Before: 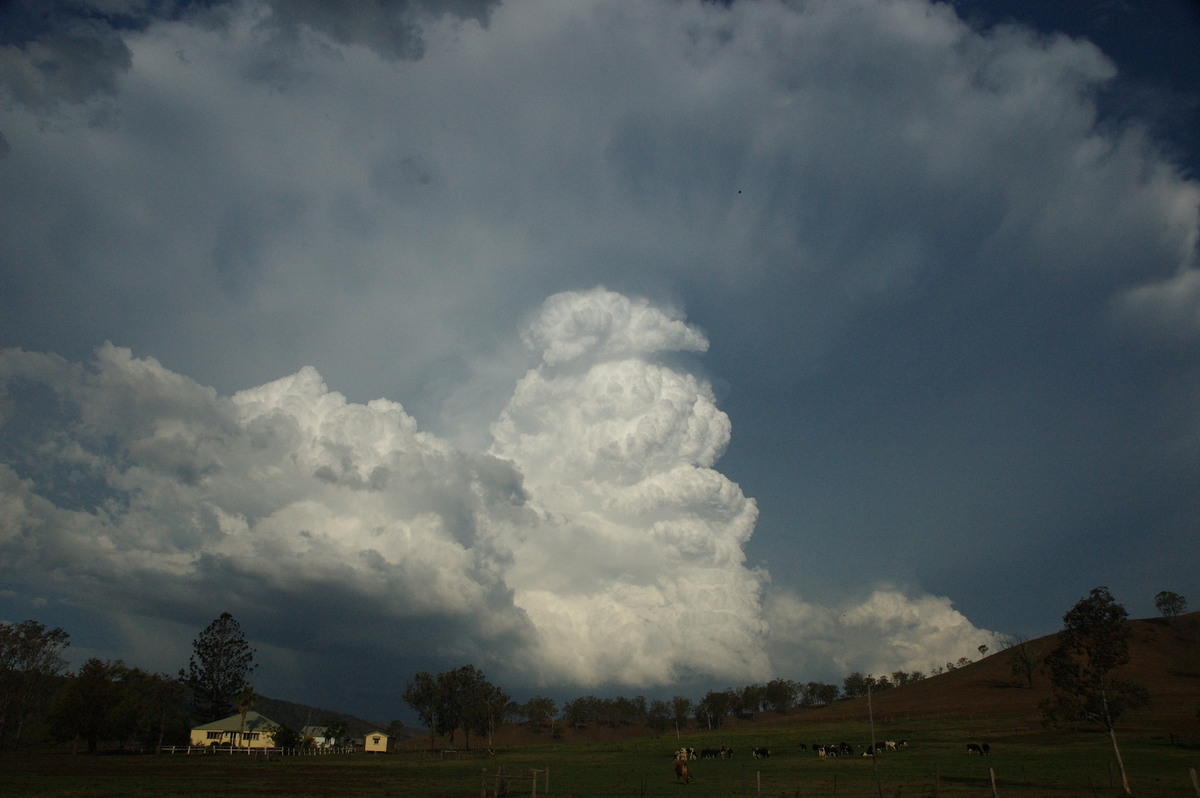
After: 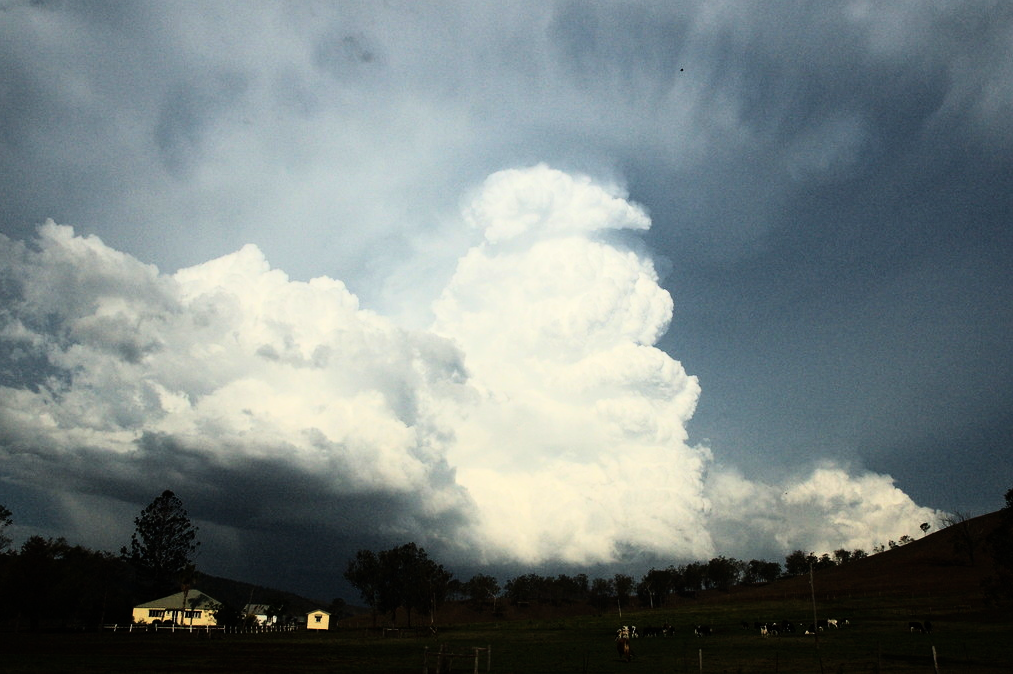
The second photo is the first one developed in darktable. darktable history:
crop and rotate: left 4.842%, top 15.51%, right 10.668%
rgb curve: curves: ch0 [(0, 0) (0.21, 0.15) (0.24, 0.21) (0.5, 0.75) (0.75, 0.96) (0.89, 0.99) (1, 1)]; ch1 [(0, 0.02) (0.21, 0.13) (0.25, 0.2) (0.5, 0.67) (0.75, 0.9) (0.89, 0.97) (1, 1)]; ch2 [(0, 0.02) (0.21, 0.13) (0.25, 0.2) (0.5, 0.67) (0.75, 0.9) (0.89, 0.97) (1, 1)], compensate middle gray true
